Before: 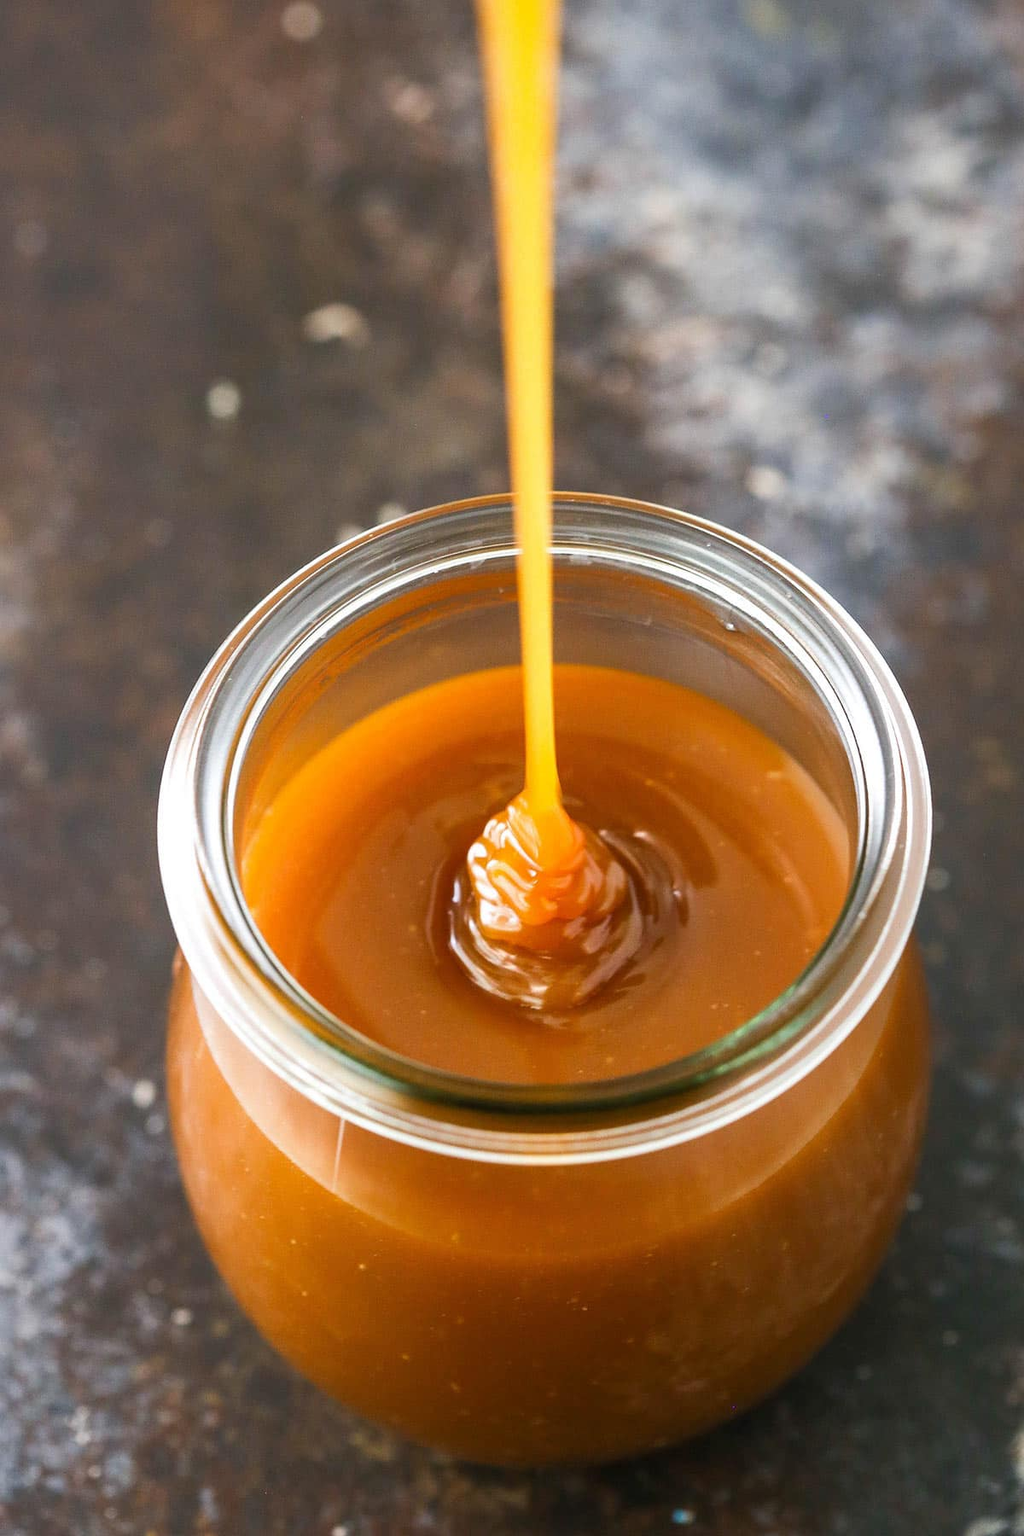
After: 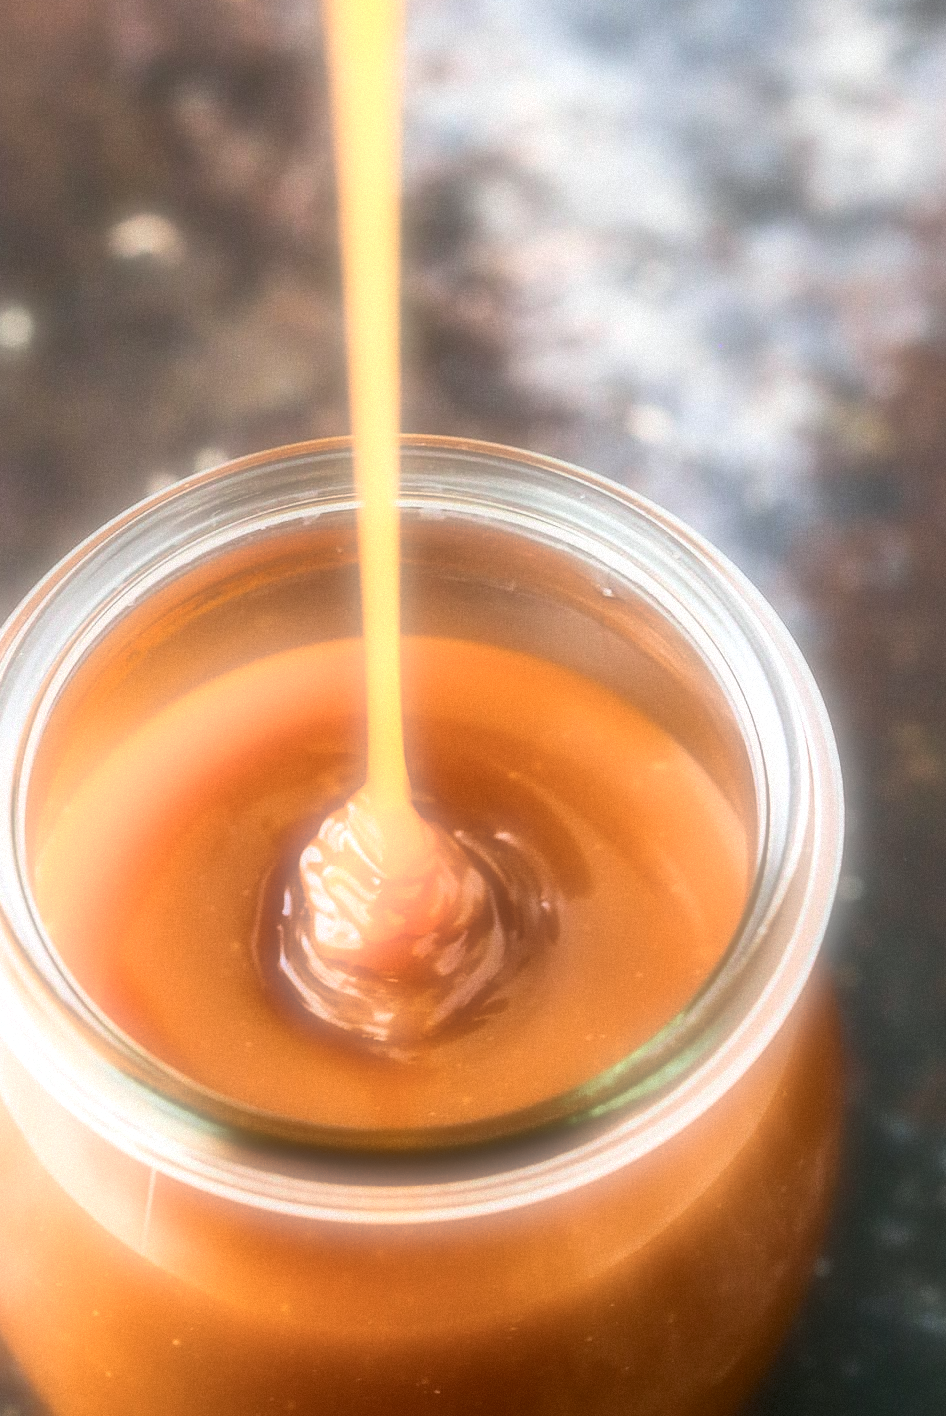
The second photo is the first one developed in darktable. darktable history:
tone equalizer: -8 EV -0.417 EV, -7 EV -0.389 EV, -6 EV -0.333 EV, -5 EV -0.222 EV, -3 EV 0.222 EV, -2 EV 0.333 EV, -1 EV 0.389 EV, +0 EV 0.417 EV, edges refinement/feathering 500, mask exposure compensation -1.57 EV, preserve details no
soften: on, module defaults
crop and rotate: left 20.74%, top 7.912%, right 0.375%, bottom 13.378%
grain: strength 35%, mid-tones bias 0%
tone curve: curves: ch0 [(0, 0.023) (0.087, 0.065) (0.184, 0.168) (0.45, 0.54) (0.57, 0.683) (0.722, 0.825) (0.877, 0.948) (1, 1)]; ch1 [(0, 0) (0.388, 0.369) (0.44, 0.44) (0.489, 0.481) (0.534, 0.551) (0.657, 0.659) (1, 1)]; ch2 [(0, 0) (0.353, 0.317) (0.408, 0.427) (0.472, 0.46) (0.5, 0.496) (0.537, 0.539) (0.576, 0.592) (0.625, 0.631) (1, 1)], color space Lab, independent channels, preserve colors none
